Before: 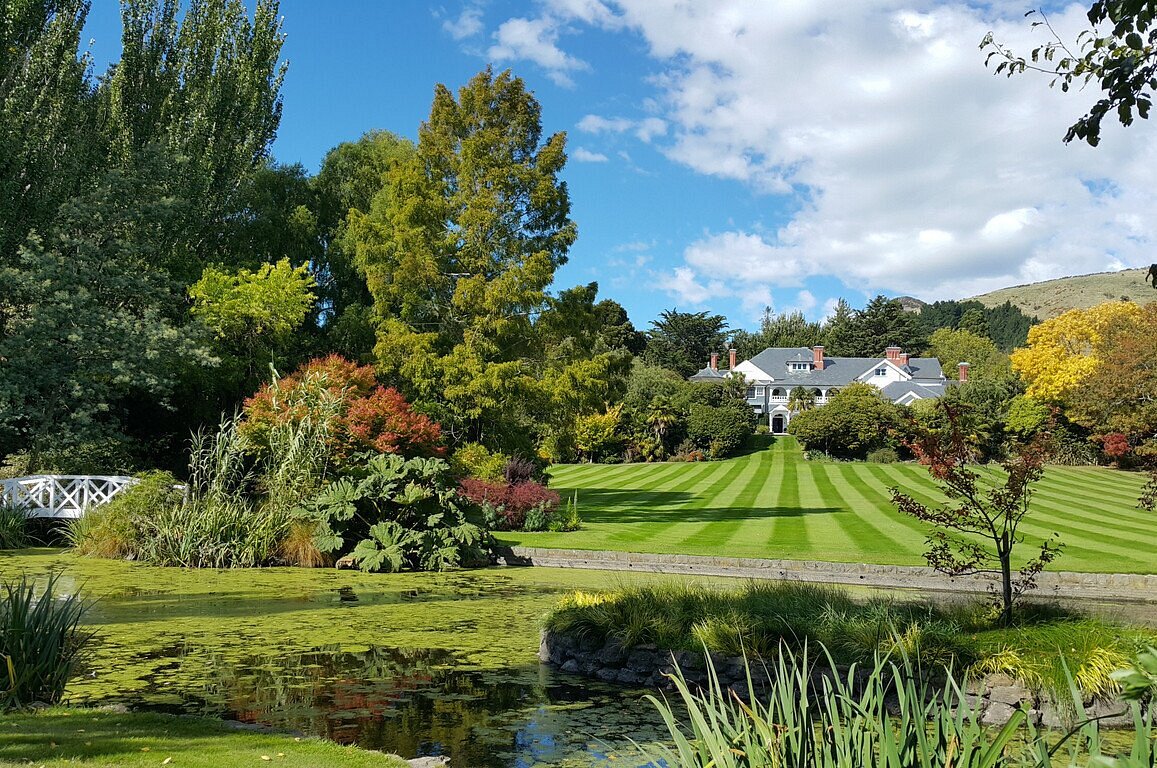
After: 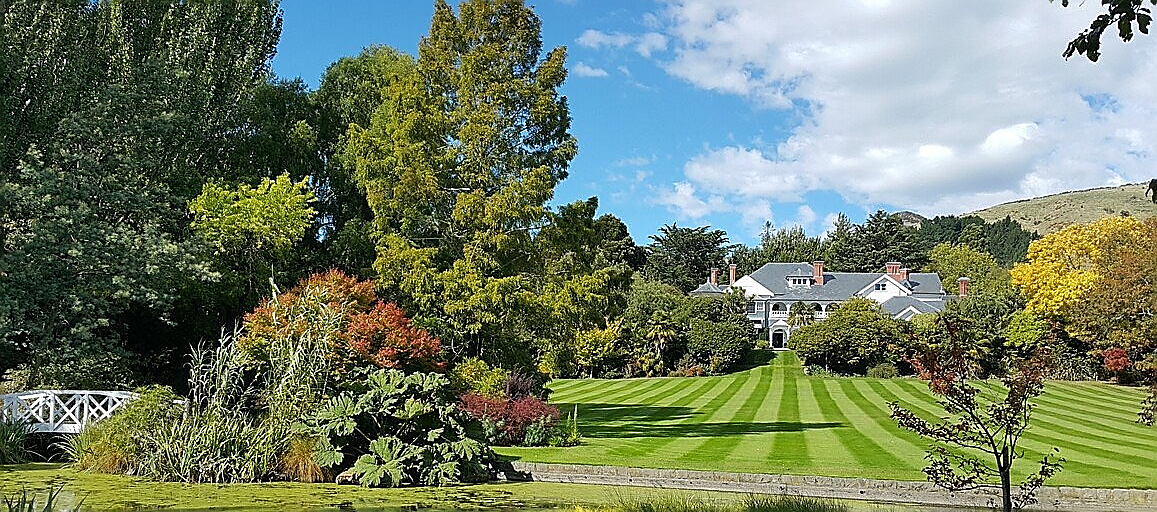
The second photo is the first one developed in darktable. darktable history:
sharpen: radius 1.4, amount 1.25, threshold 0.7
crop: top 11.166%, bottom 22.168%
